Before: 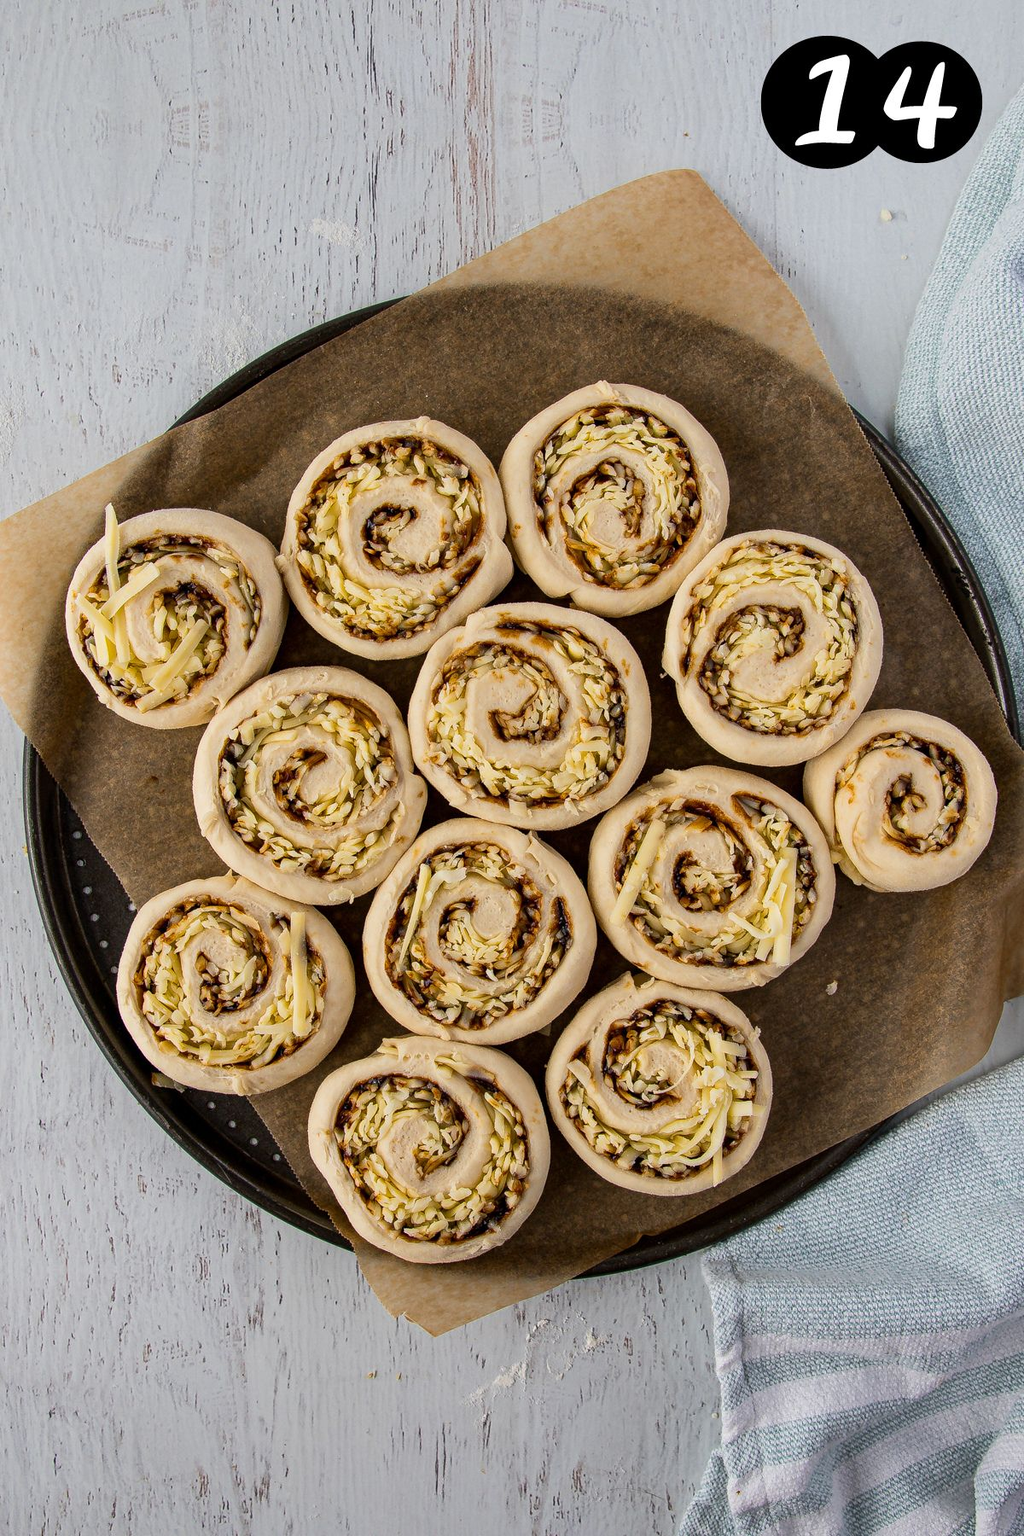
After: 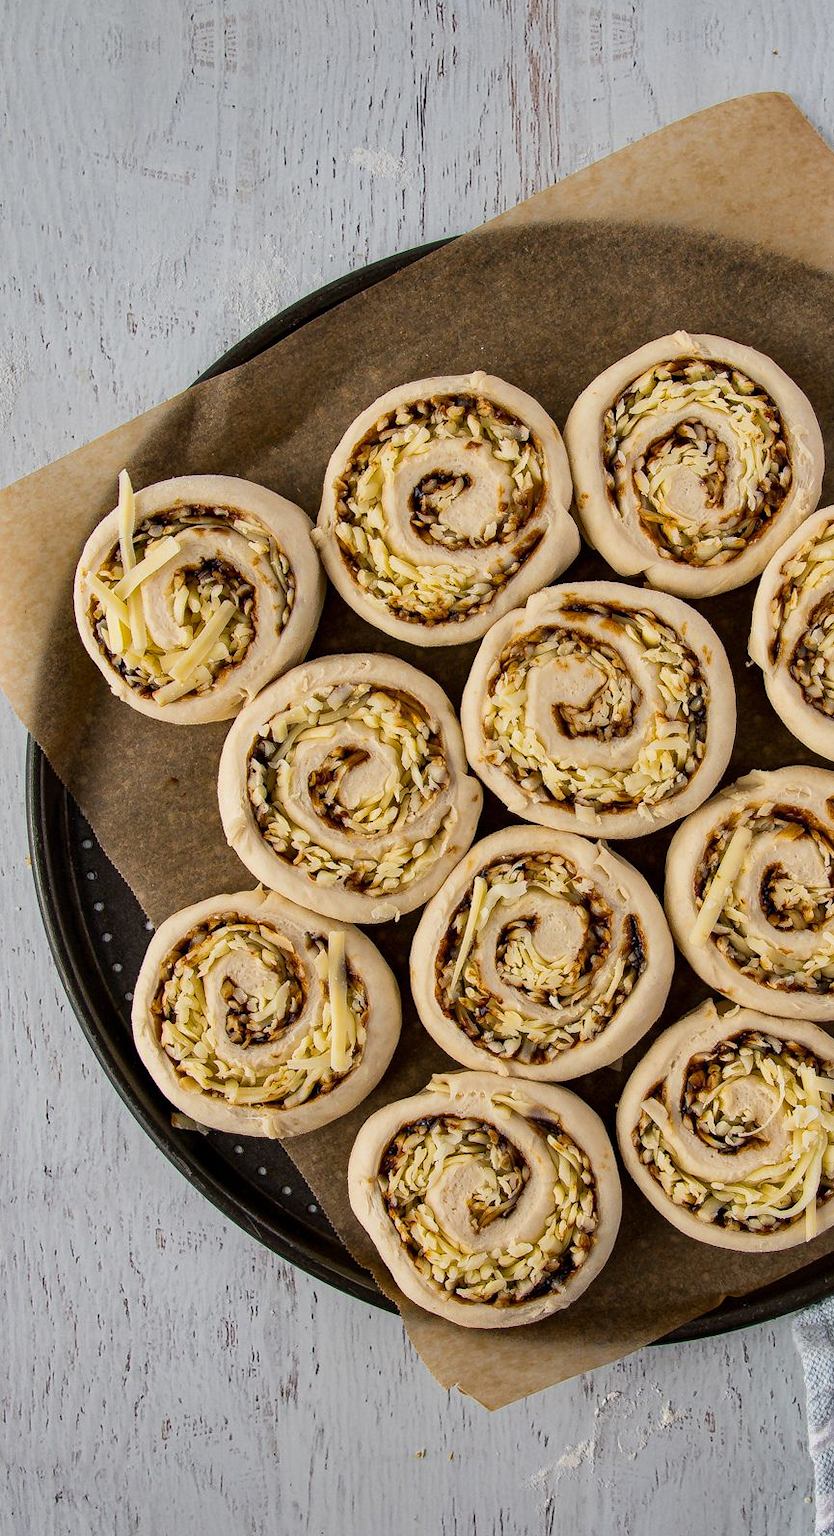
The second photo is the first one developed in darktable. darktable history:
crop: top 5.771%, right 27.887%, bottom 5.729%
shadows and highlights: low approximation 0.01, soften with gaussian
